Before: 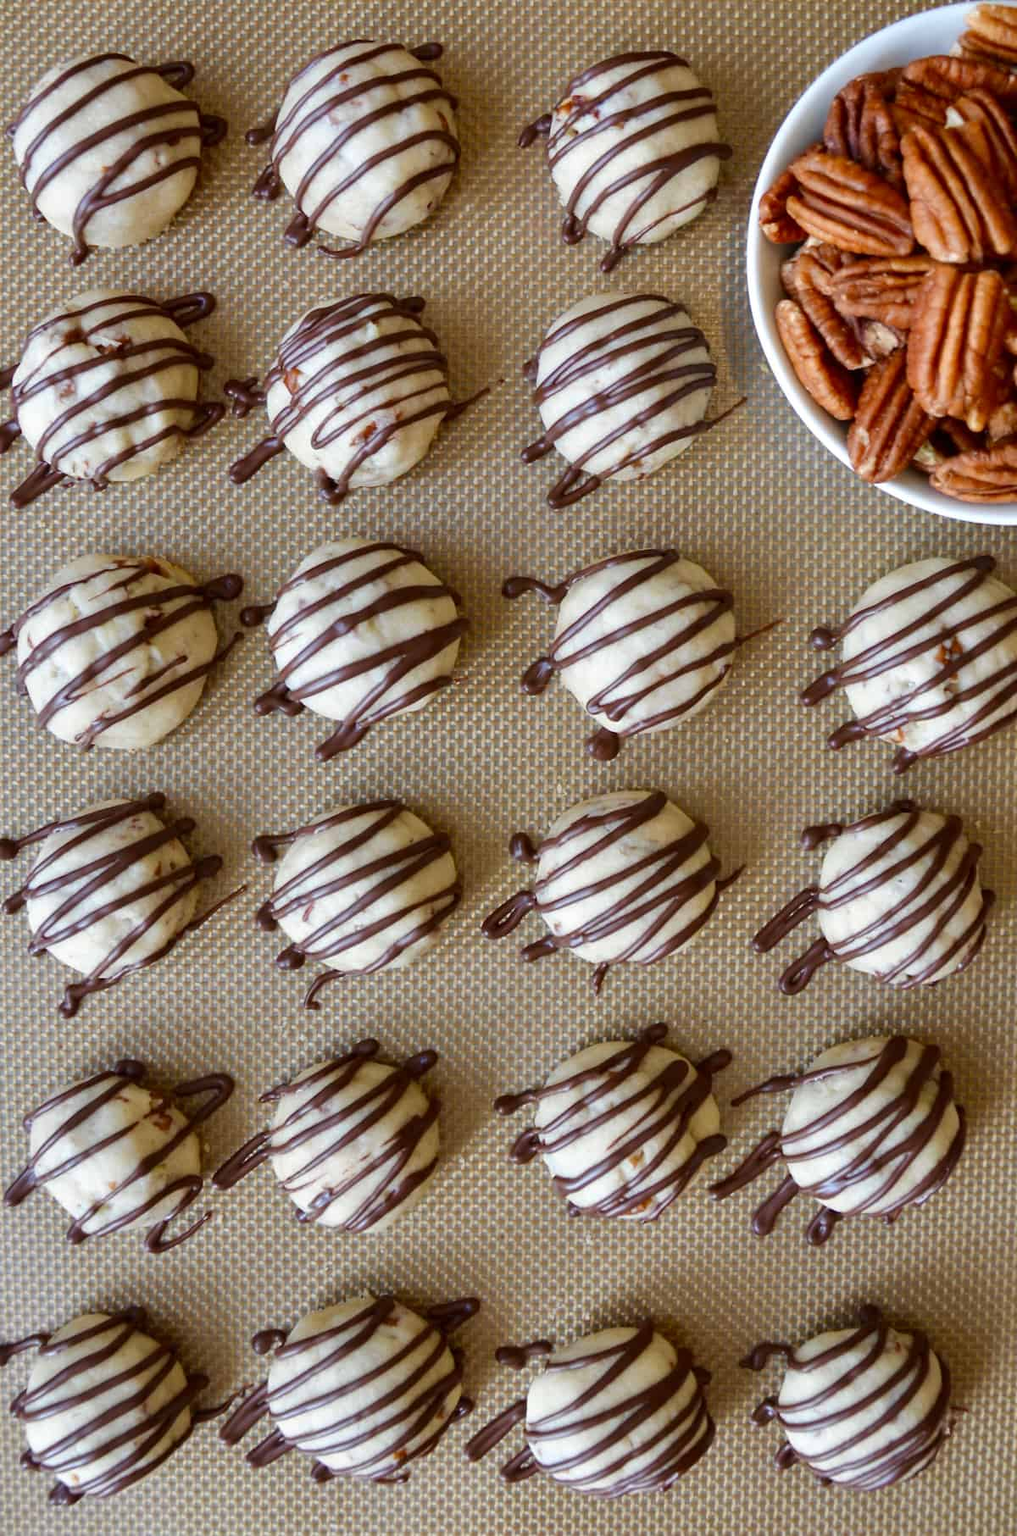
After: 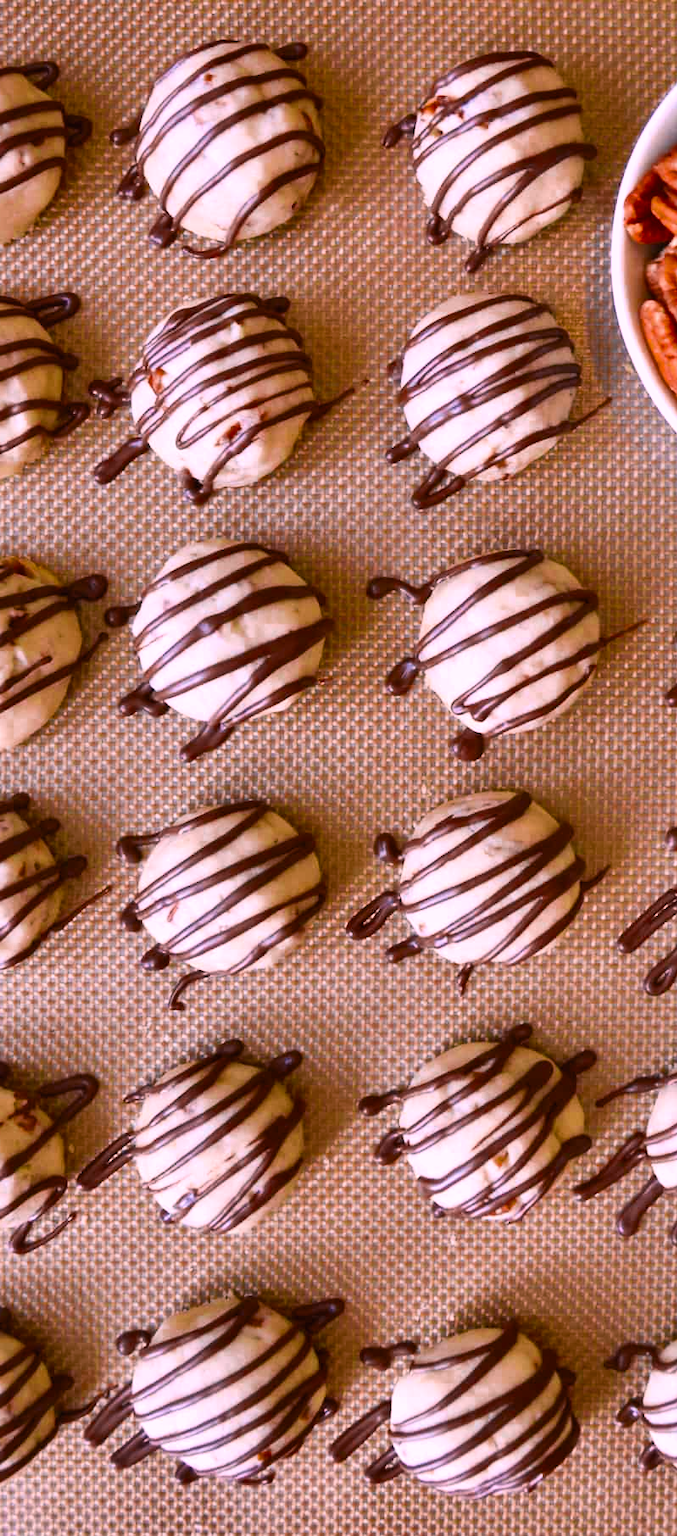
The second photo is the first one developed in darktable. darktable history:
color zones: curves: ch0 [(0, 0.5) (0.125, 0.4) (0.25, 0.5) (0.375, 0.4) (0.5, 0.4) (0.625, 0.35) (0.75, 0.35) (0.875, 0.5)]; ch1 [(0, 0.35) (0.125, 0.45) (0.25, 0.35) (0.375, 0.35) (0.5, 0.35) (0.625, 0.35) (0.75, 0.45) (0.875, 0.35)]; ch2 [(0, 0.6) (0.125, 0.5) (0.25, 0.5) (0.375, 0.6) (0.5, 0.6) (0.625, 0.5) (0.75, 0.5) (0.875, 0.5)]
contrast brightness saturation: contrast 0.2, brightness 0.15, saturation 0.14
shadows and highlights: radius 108.52, shadows 40.68, highlights -72.88, low approximation 0.01, soften with gaussian
crop and rotate: left 13.342%, right 19.991%
white balance: red 1.188, blue 1.11
color balance rgb: perceptual saturation grading › global saturation 25%, global vibrance 20%
